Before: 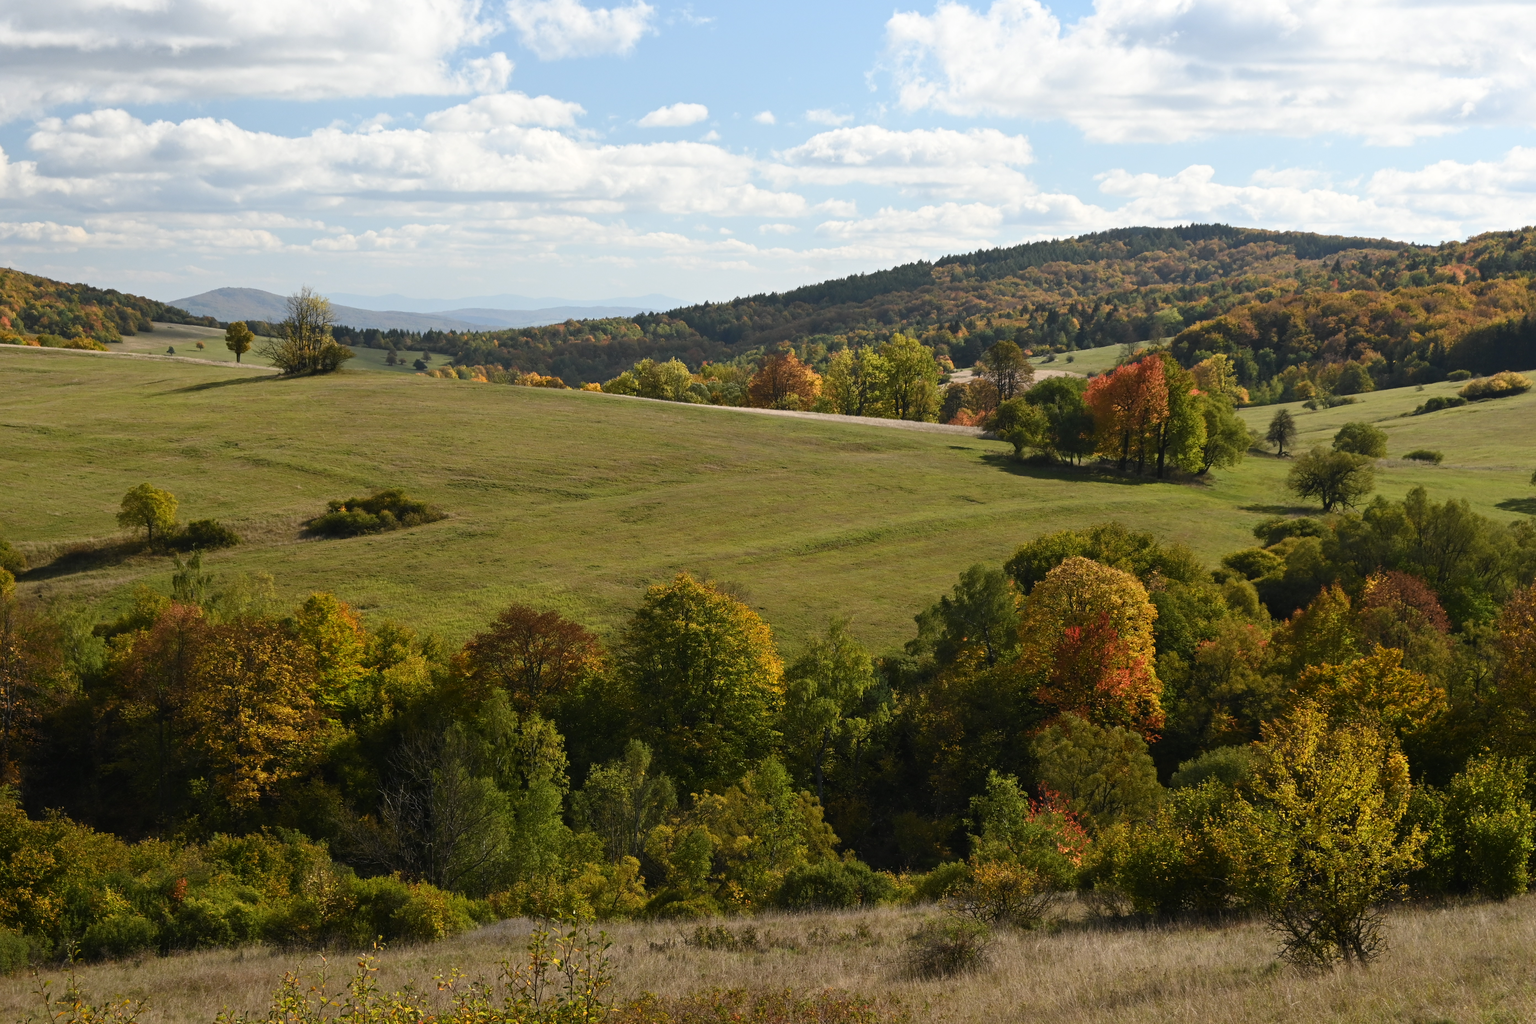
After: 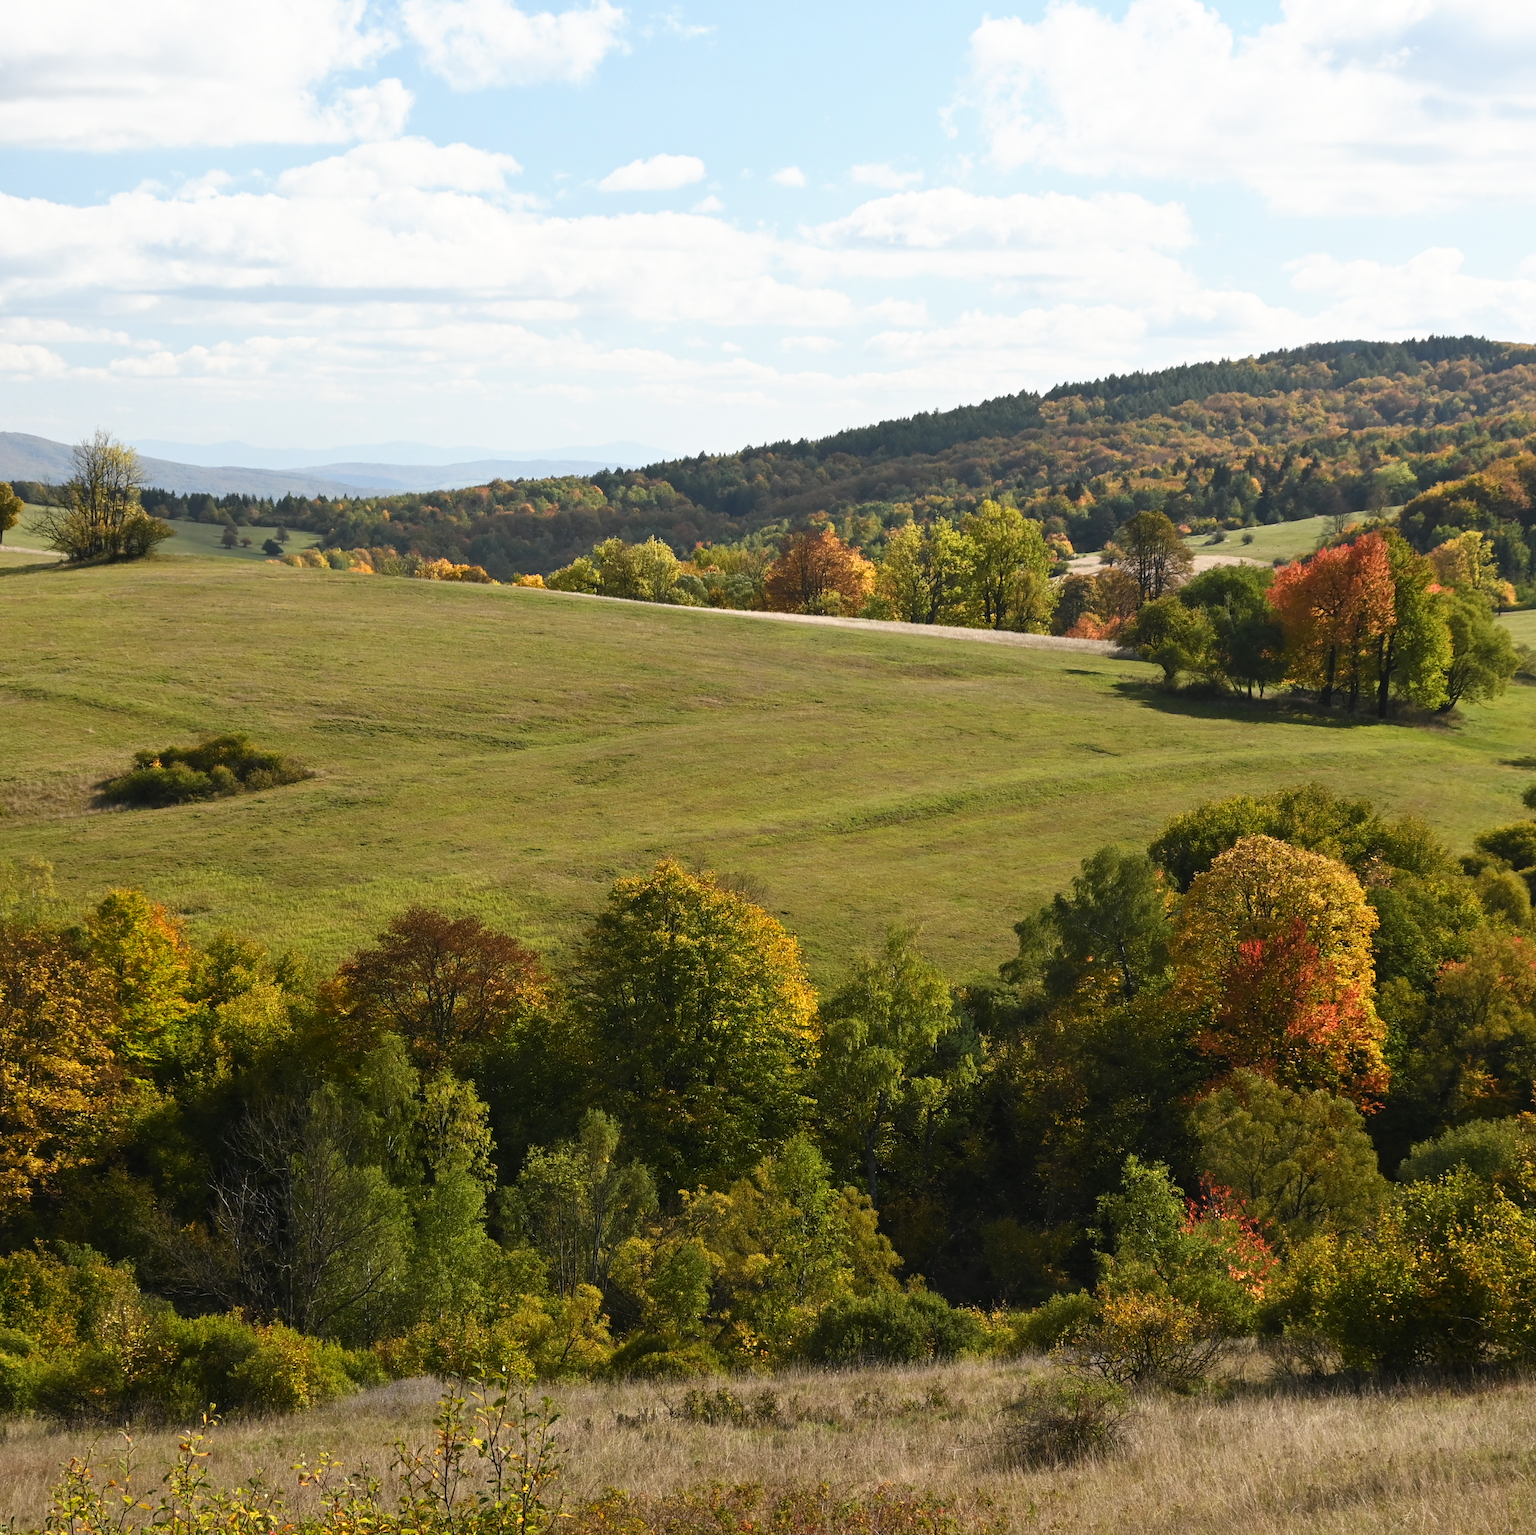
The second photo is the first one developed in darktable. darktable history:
exposure: compensate highlight preservation false
crop and rotate: left 15.546%, right 17.787%
base curve: curves: ch0 [(0, 0) (0.688, 0.865) (1, 1)], preserve colors none
